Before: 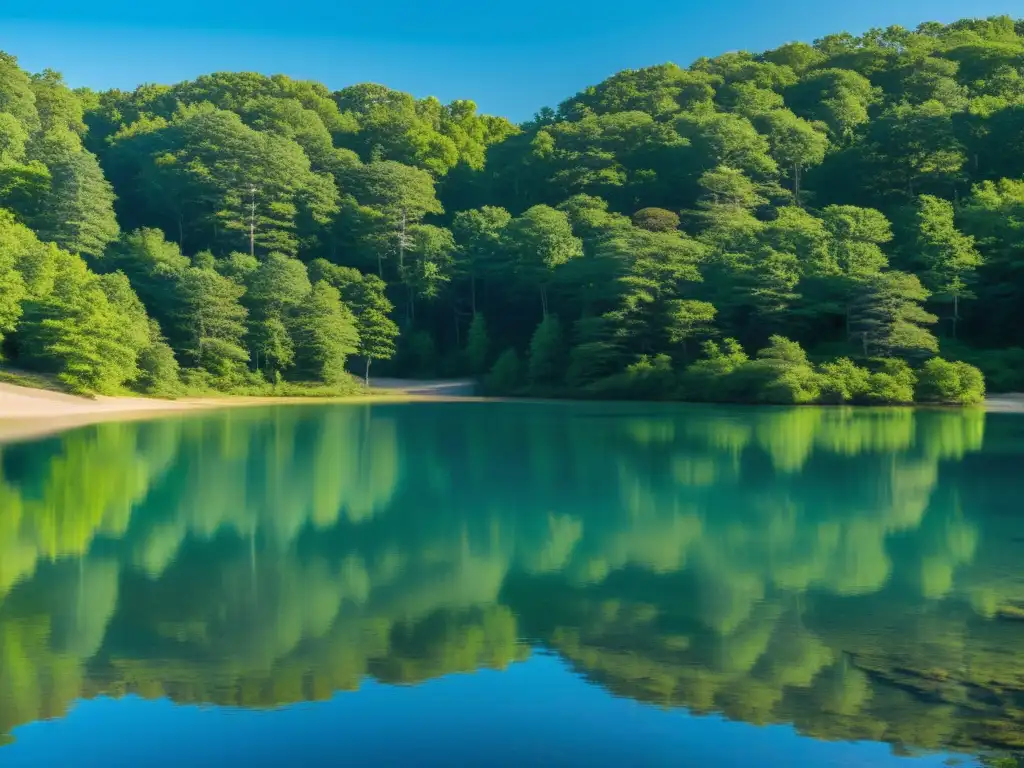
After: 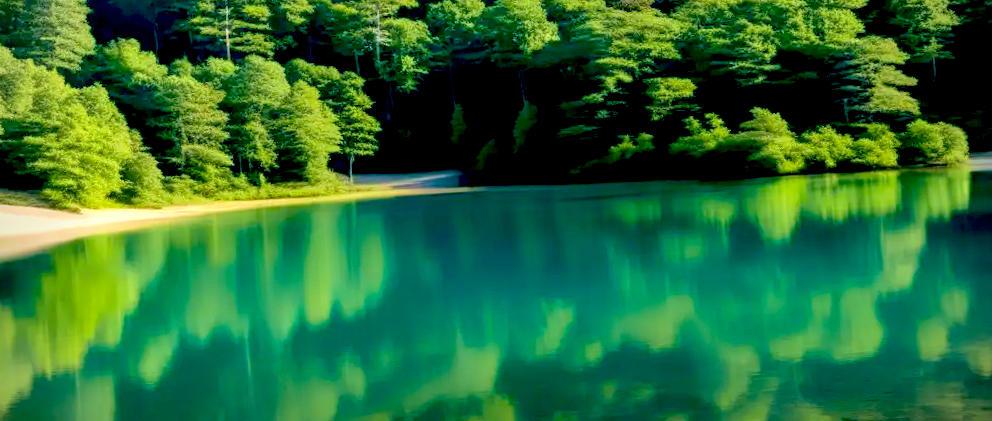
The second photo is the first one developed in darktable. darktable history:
rotate and perspective: rotation -3.52°, crop left 0.036, crop right 0.964, crop top 0.081, crop bottom 0.919
color balance rgb: contrast -10%
crop and rotate: top 25.357%, bottom 13.942%
graduated density: rotation -180°, offset 24.95
vignetting: fall-off radius 60.65%
velvia: on, module defaults
exposure: black level correction 0.035, exposure 0.9 EV, compensate highlight preservation false
